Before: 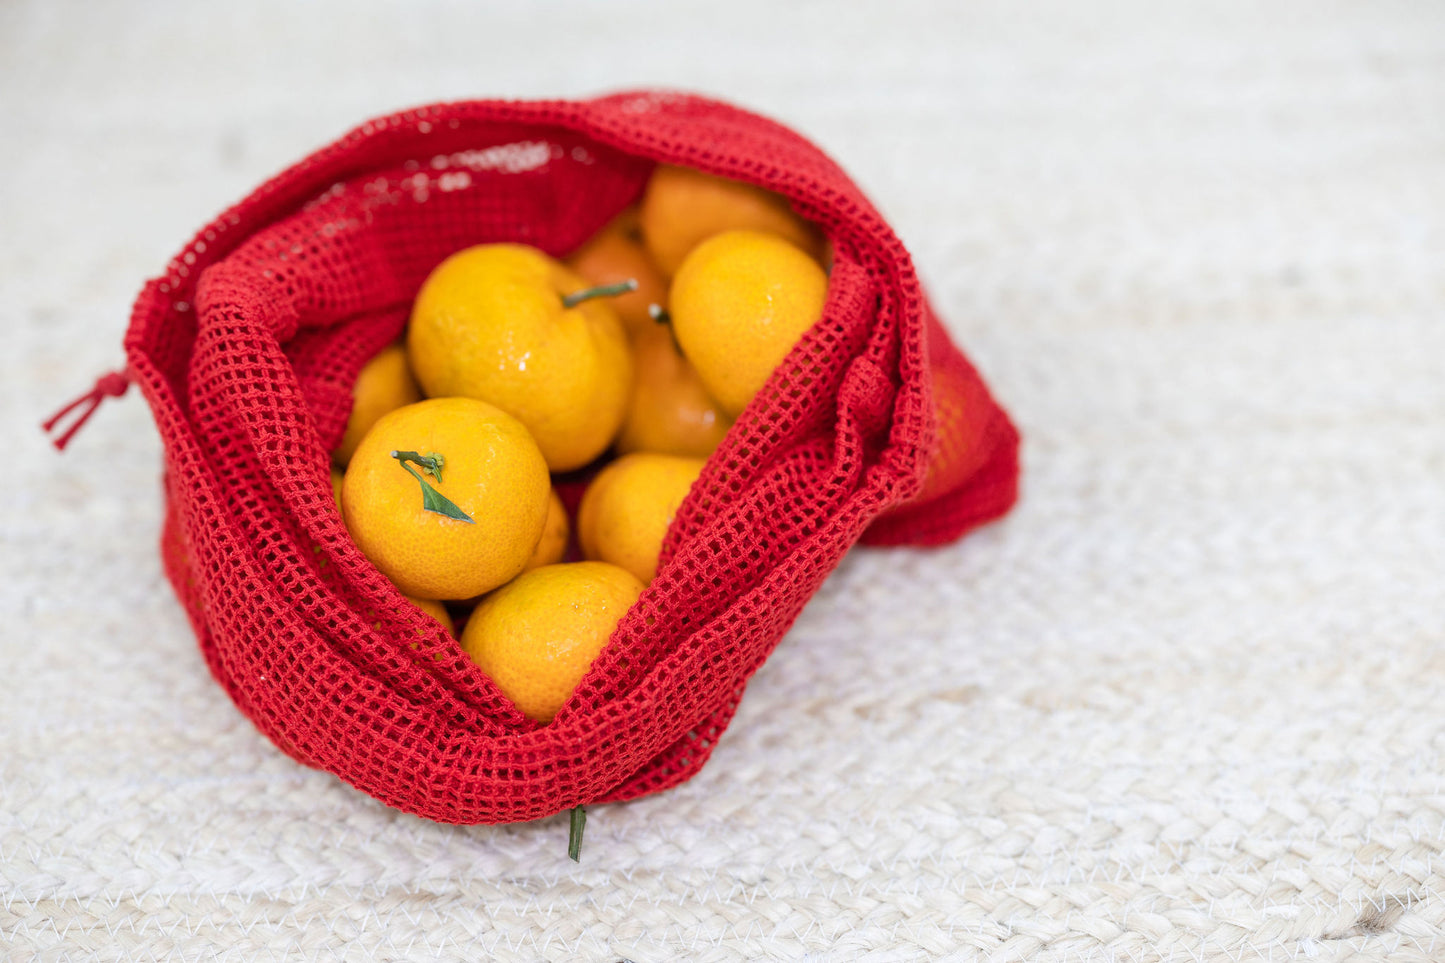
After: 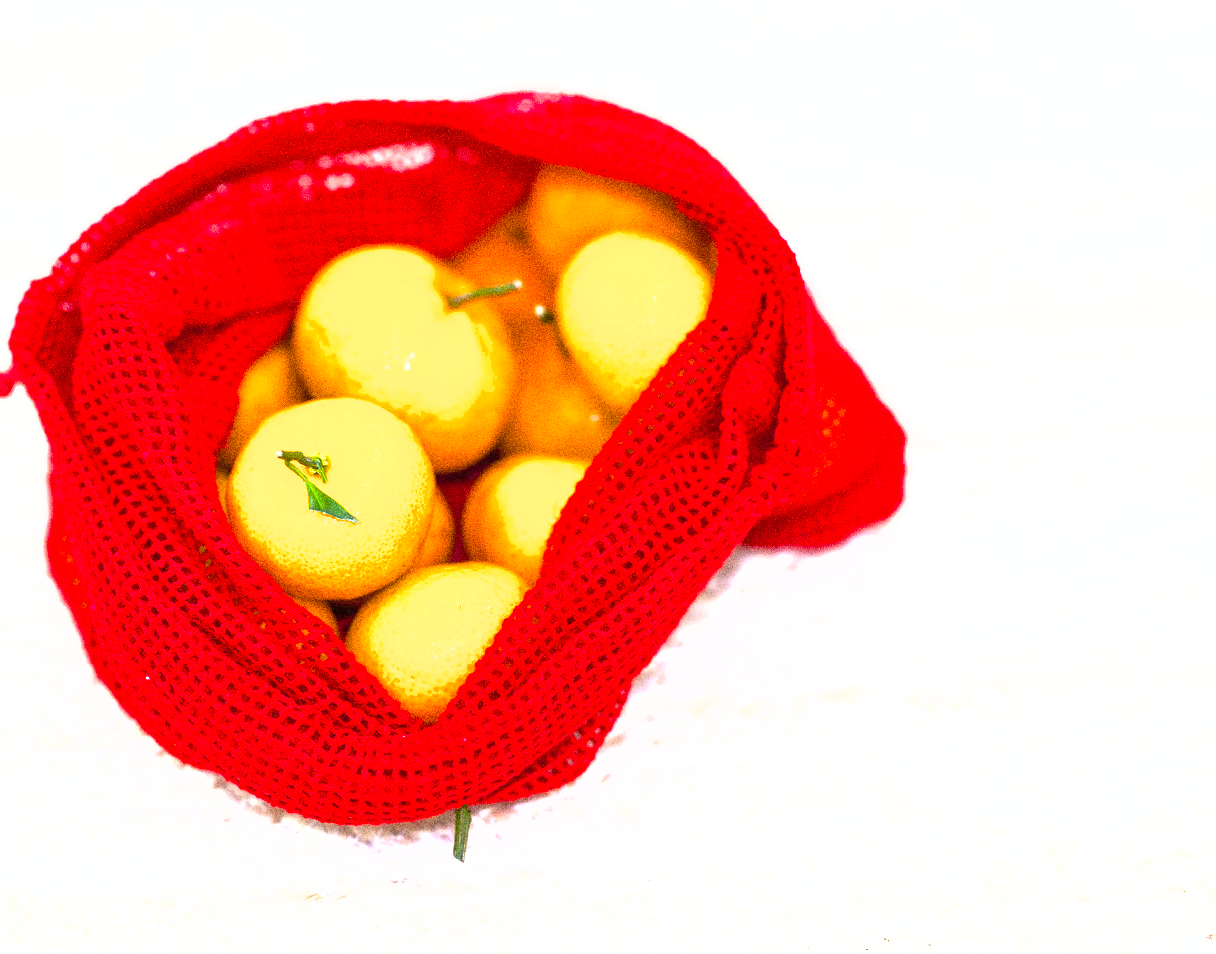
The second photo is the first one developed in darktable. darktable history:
crop: left 8.026%, right 7.374%
shadows and highlights: on, module defaults
grain: coarseness 10.62 ISO, strength 55.56%
color balance rgb: linear chroma grading › global chroma 15%, perceptual saturation grading › global saturation 30%
levels: levels [0, 0.474, 0.947]
exposure: black level correction 0, exposure 1.1 EV, compensate exposure bias true, compensate highlight preservation false
white balance: emerald 1
